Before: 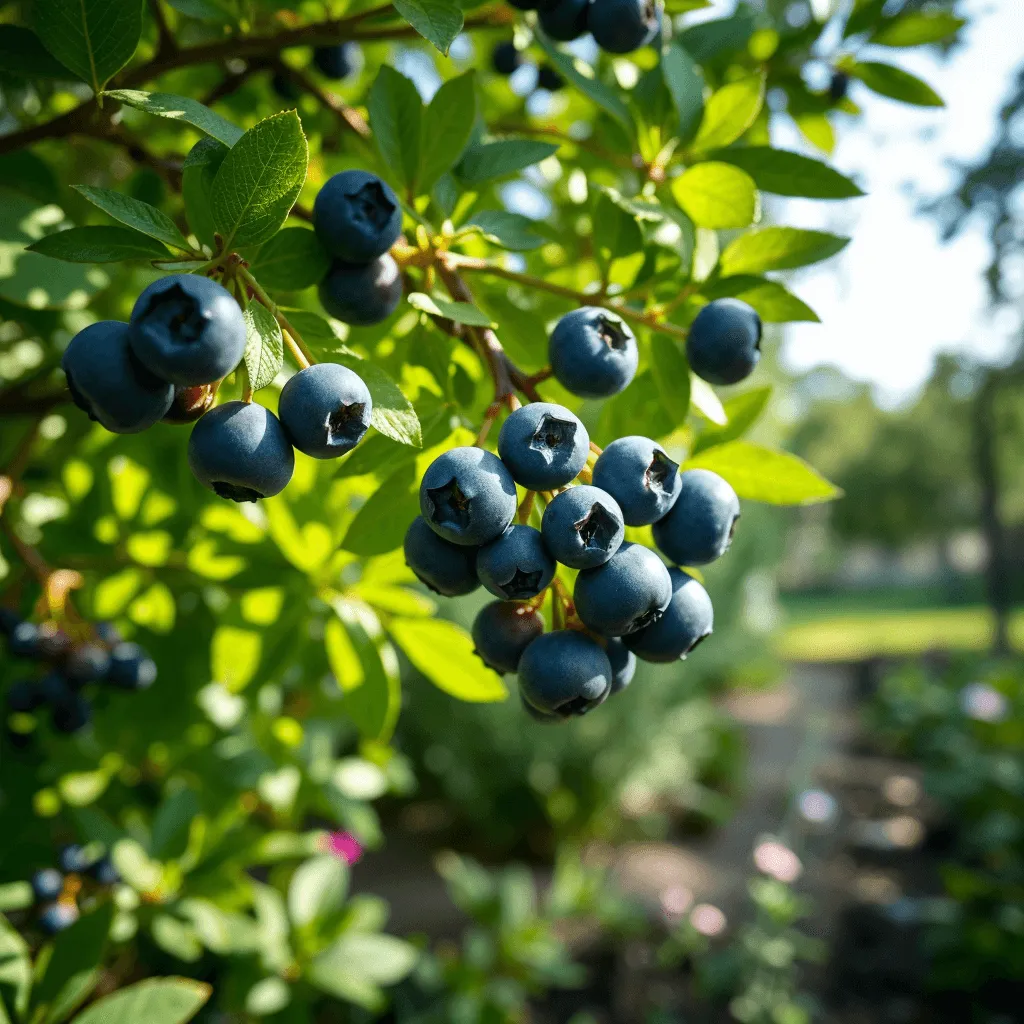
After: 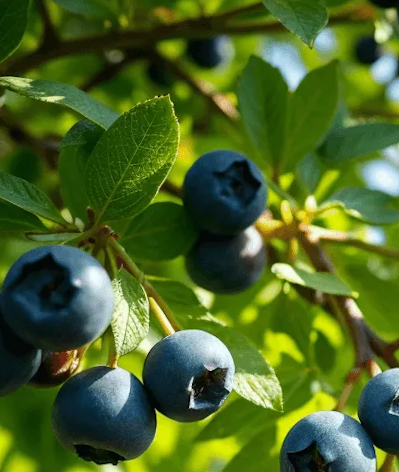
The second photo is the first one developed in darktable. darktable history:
crop and rotate: left 10.817%, top 0.062%, right 47.194%, bottom 53.626%
rotate and perspective: rotation 0.215°, lens shift (vertical) -0.139, crop left 0.069, crop right 0.939, crop top 0.002, crop bottom 0.996
